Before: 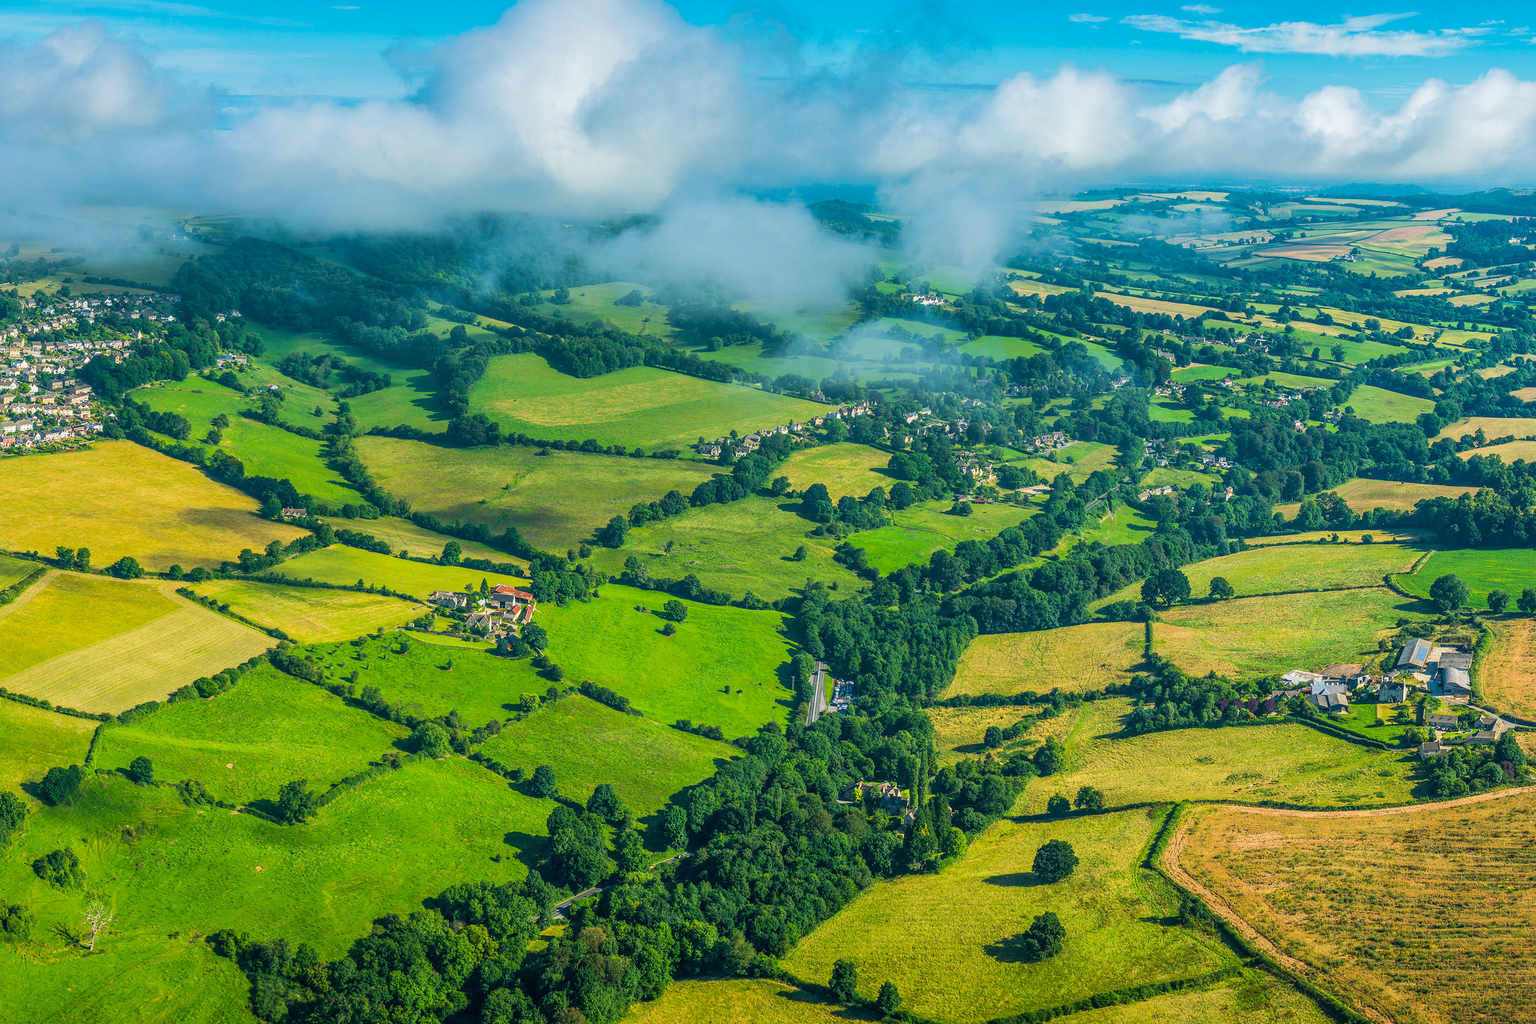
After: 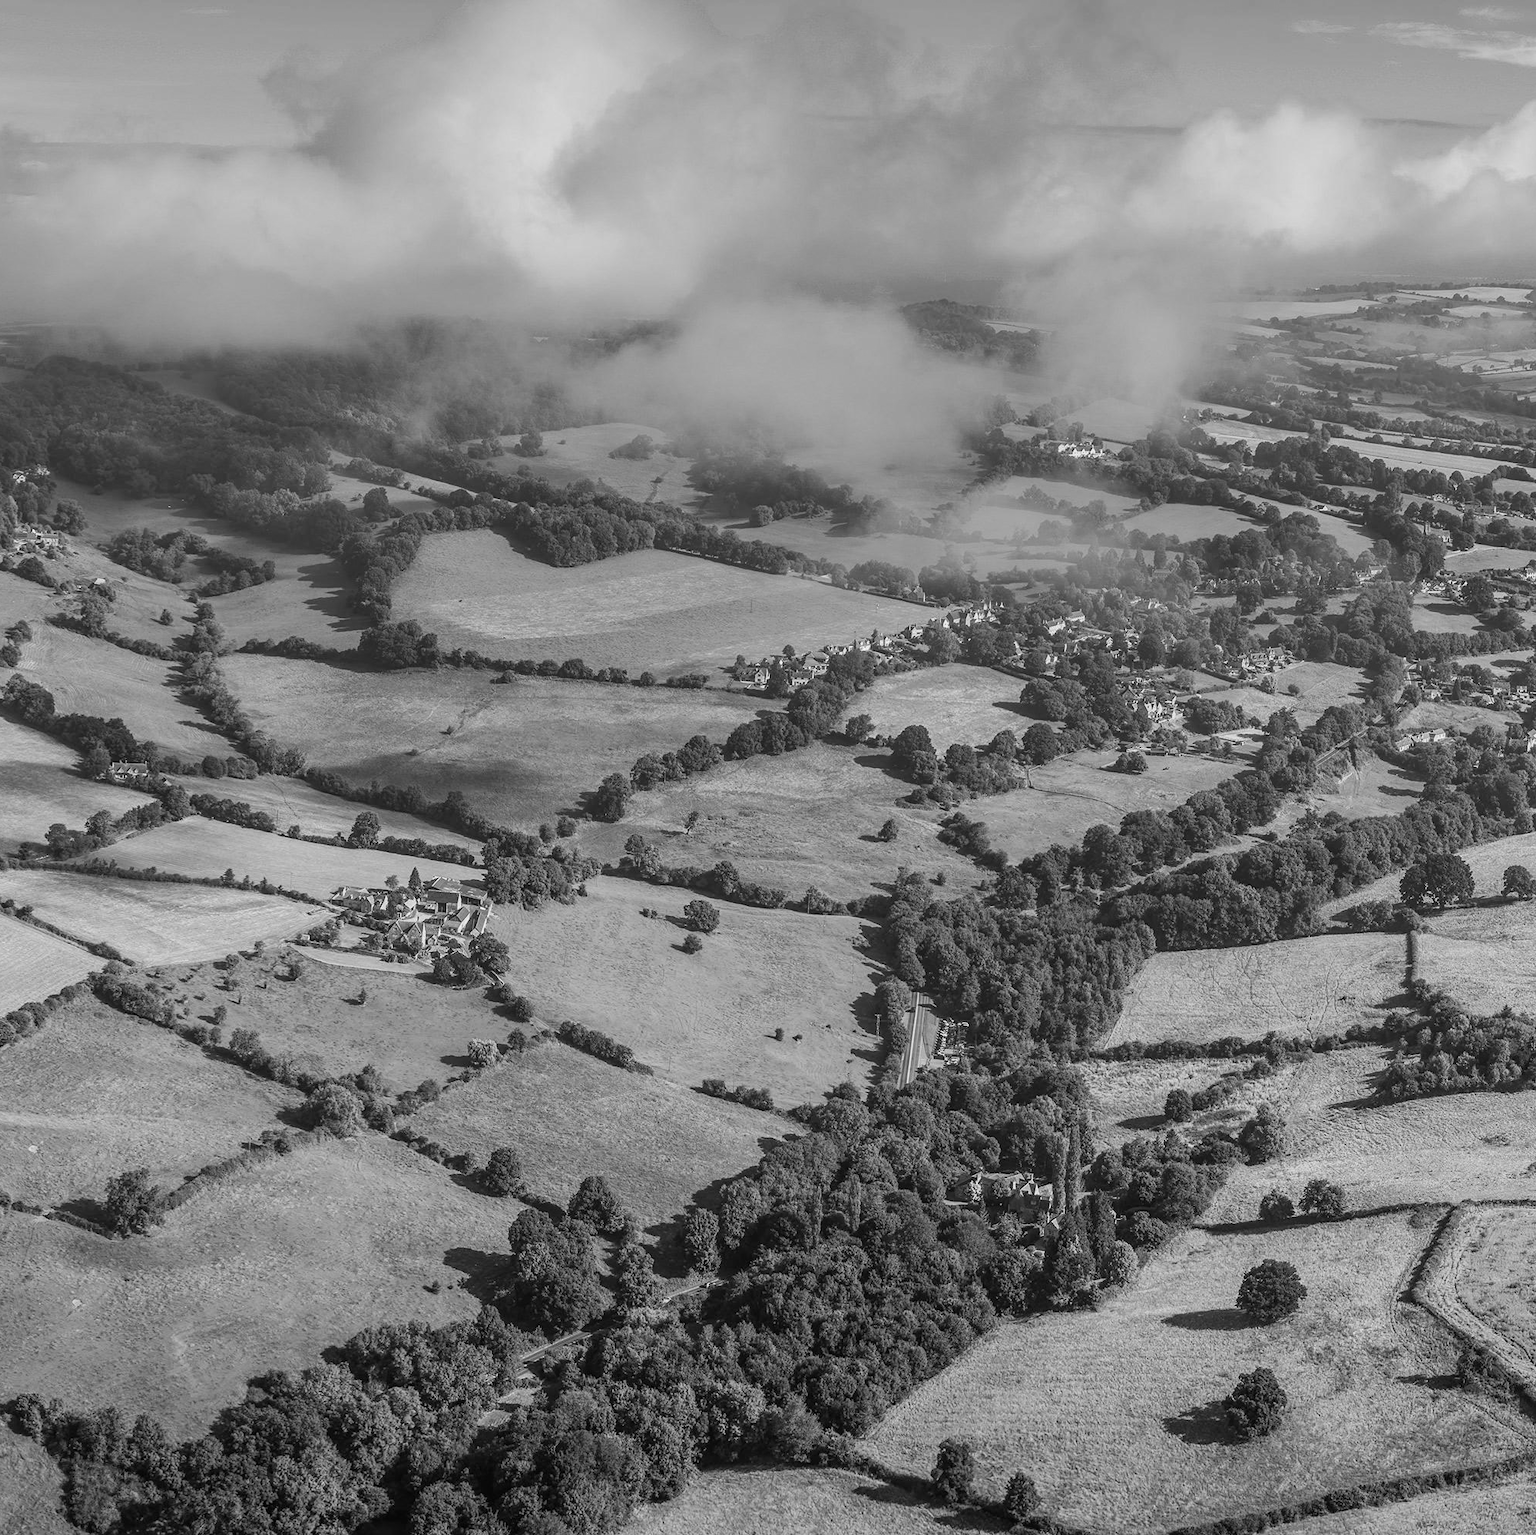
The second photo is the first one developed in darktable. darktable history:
crop and rotate: left 13.537%, right 19.796%
white balance: red 0.988, blue 1.017
monochrome: a -74.22, b 78.2
